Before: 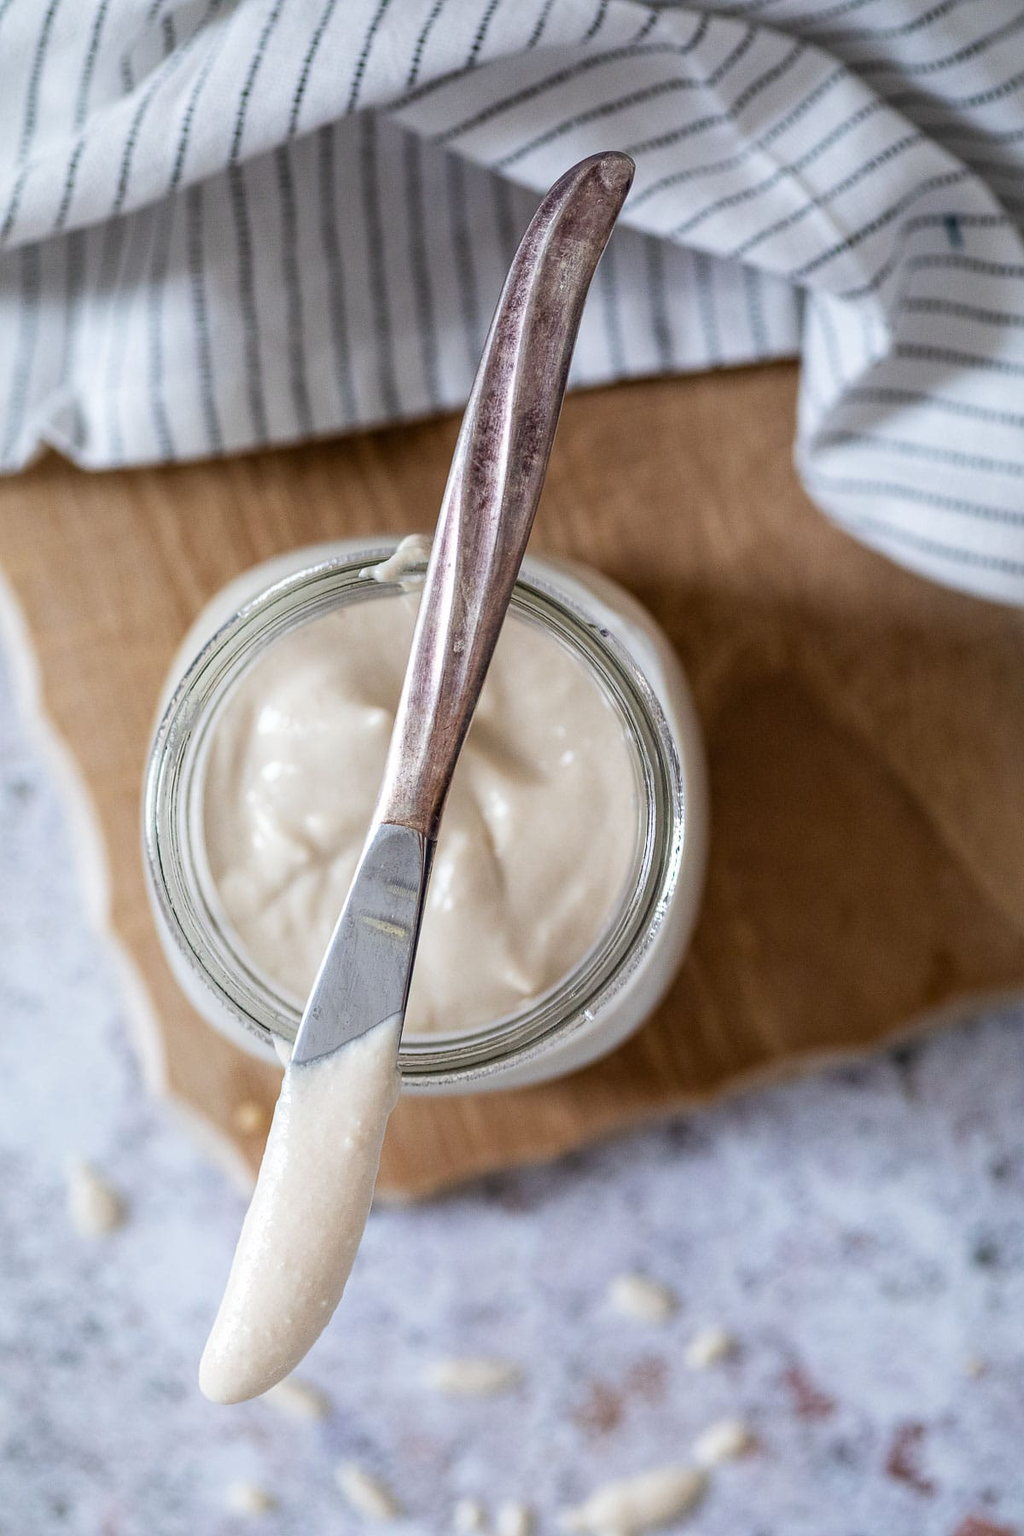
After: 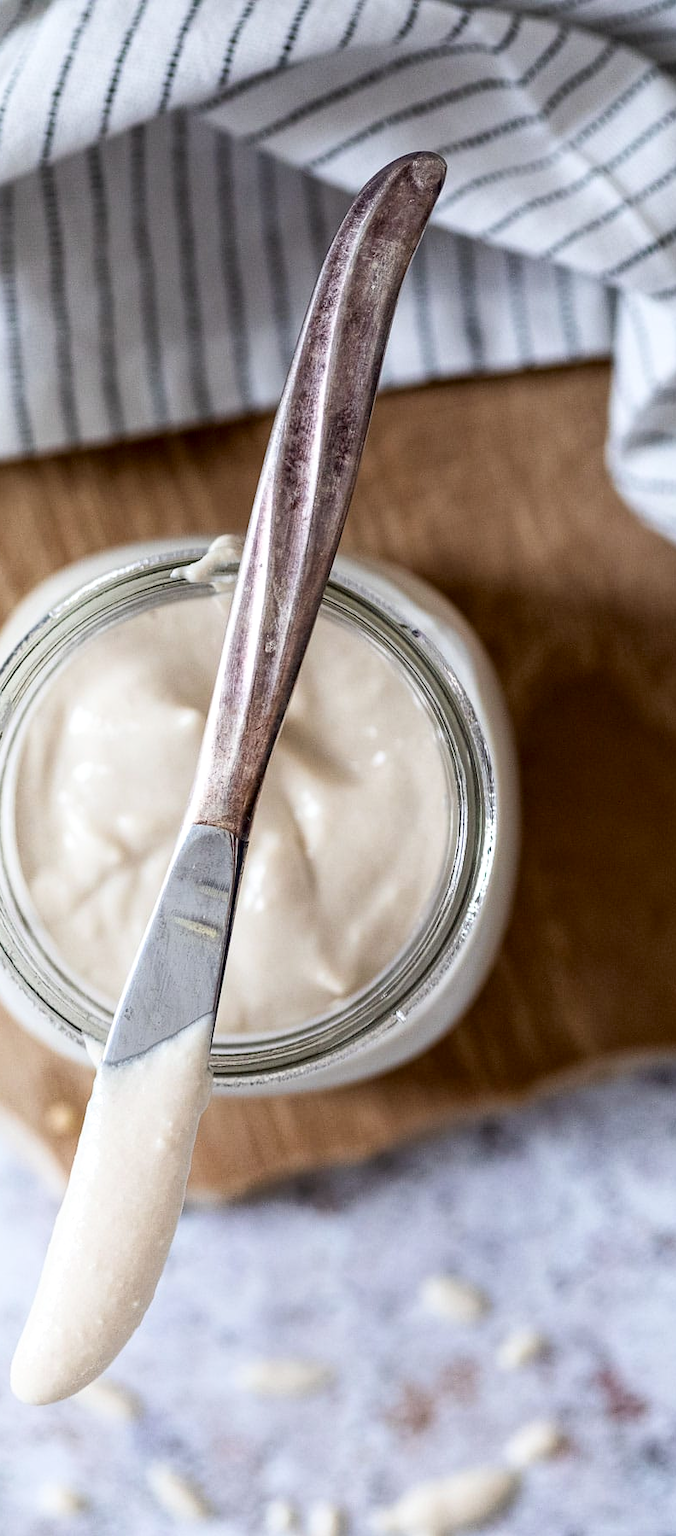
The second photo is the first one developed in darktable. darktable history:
crop and rotate: left 18.442%, right 15.508%
shadows and highlights: shadows -62.32, white point adjustment -5.22, highlights 61.59
local contrast: mode bilateral grid, contrast 20, coarseness 50, detail 130%, midtone range 0.2
